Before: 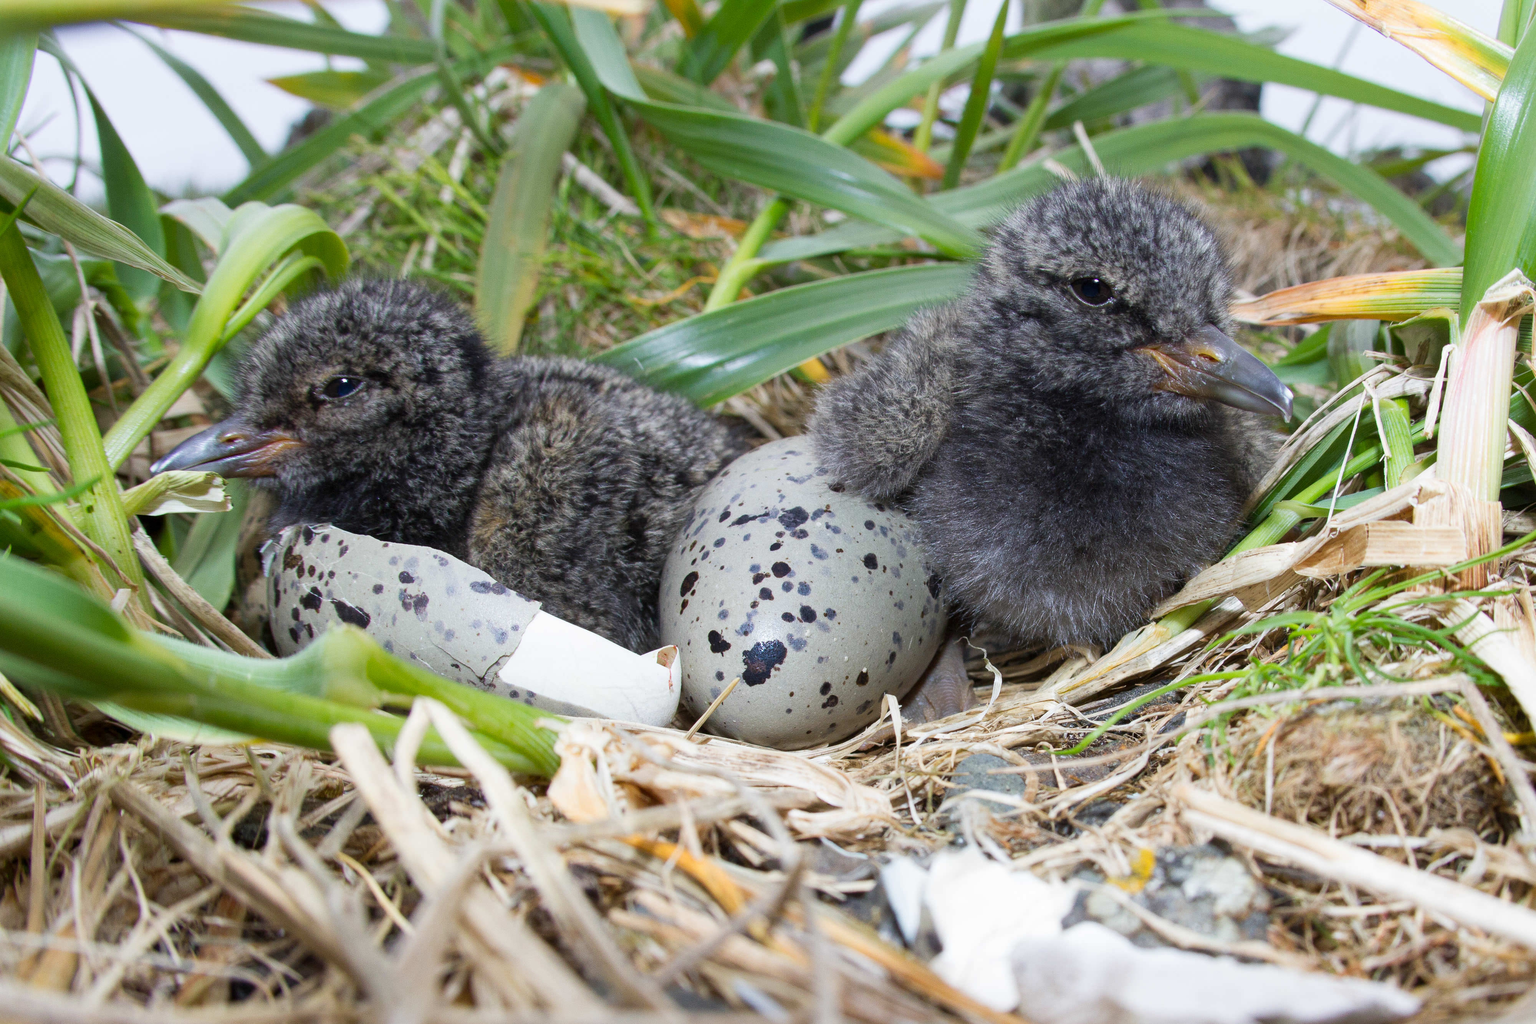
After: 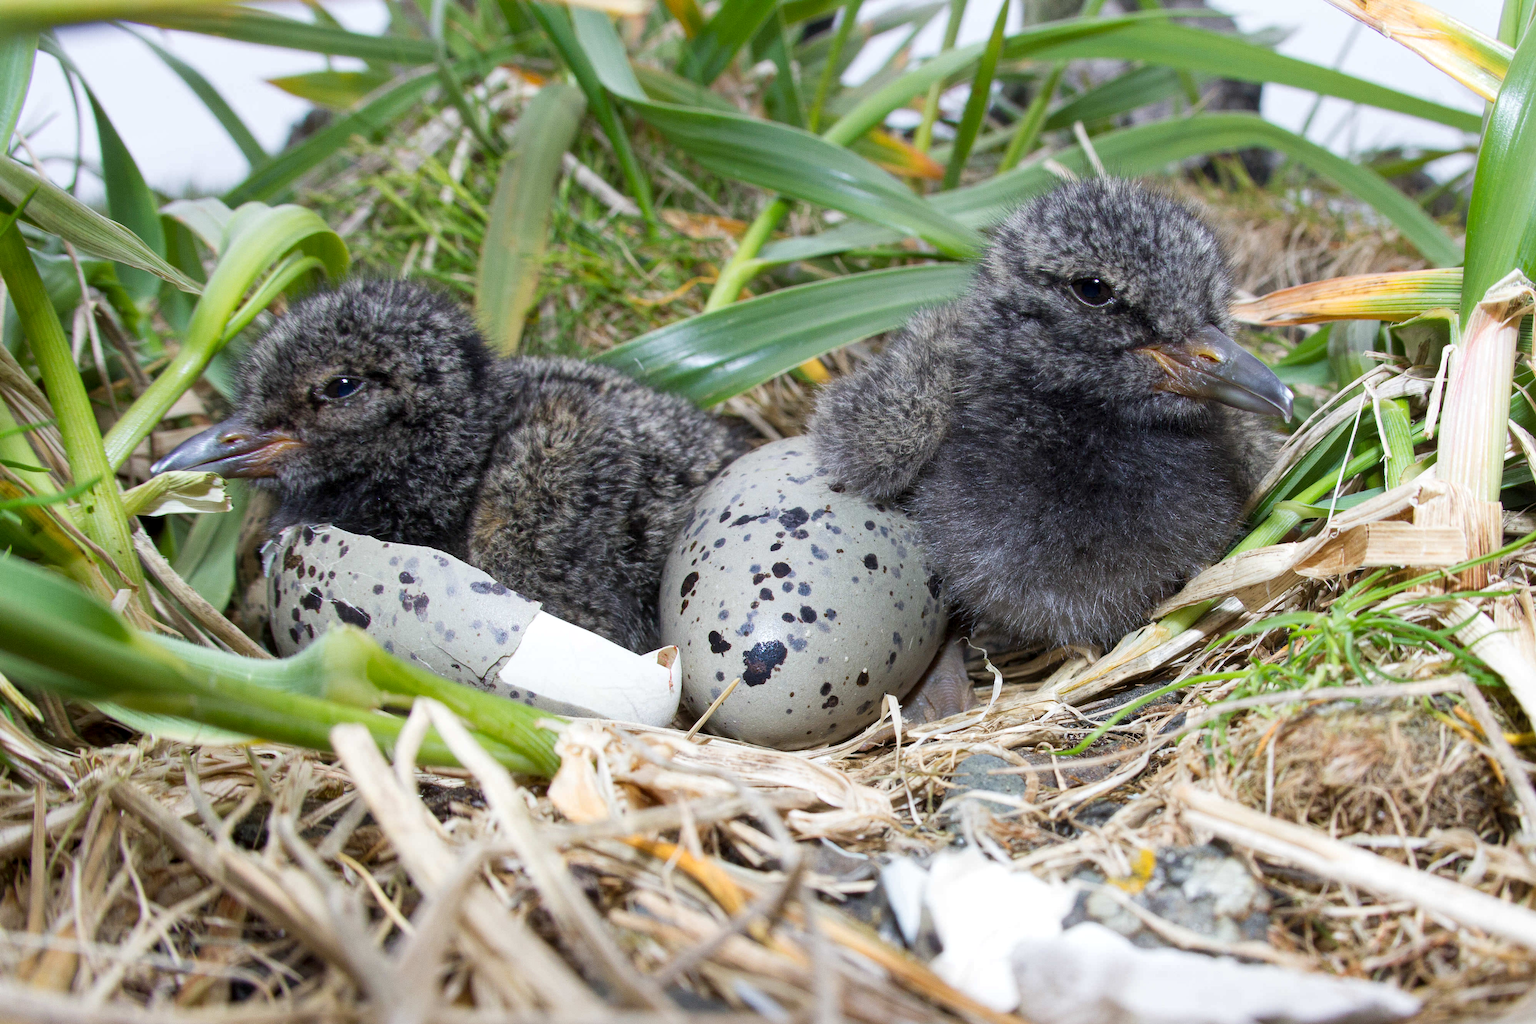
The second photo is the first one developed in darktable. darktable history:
local contrast: highlights 105%, shadows 98%, detail 120%, midtone range 0.2
